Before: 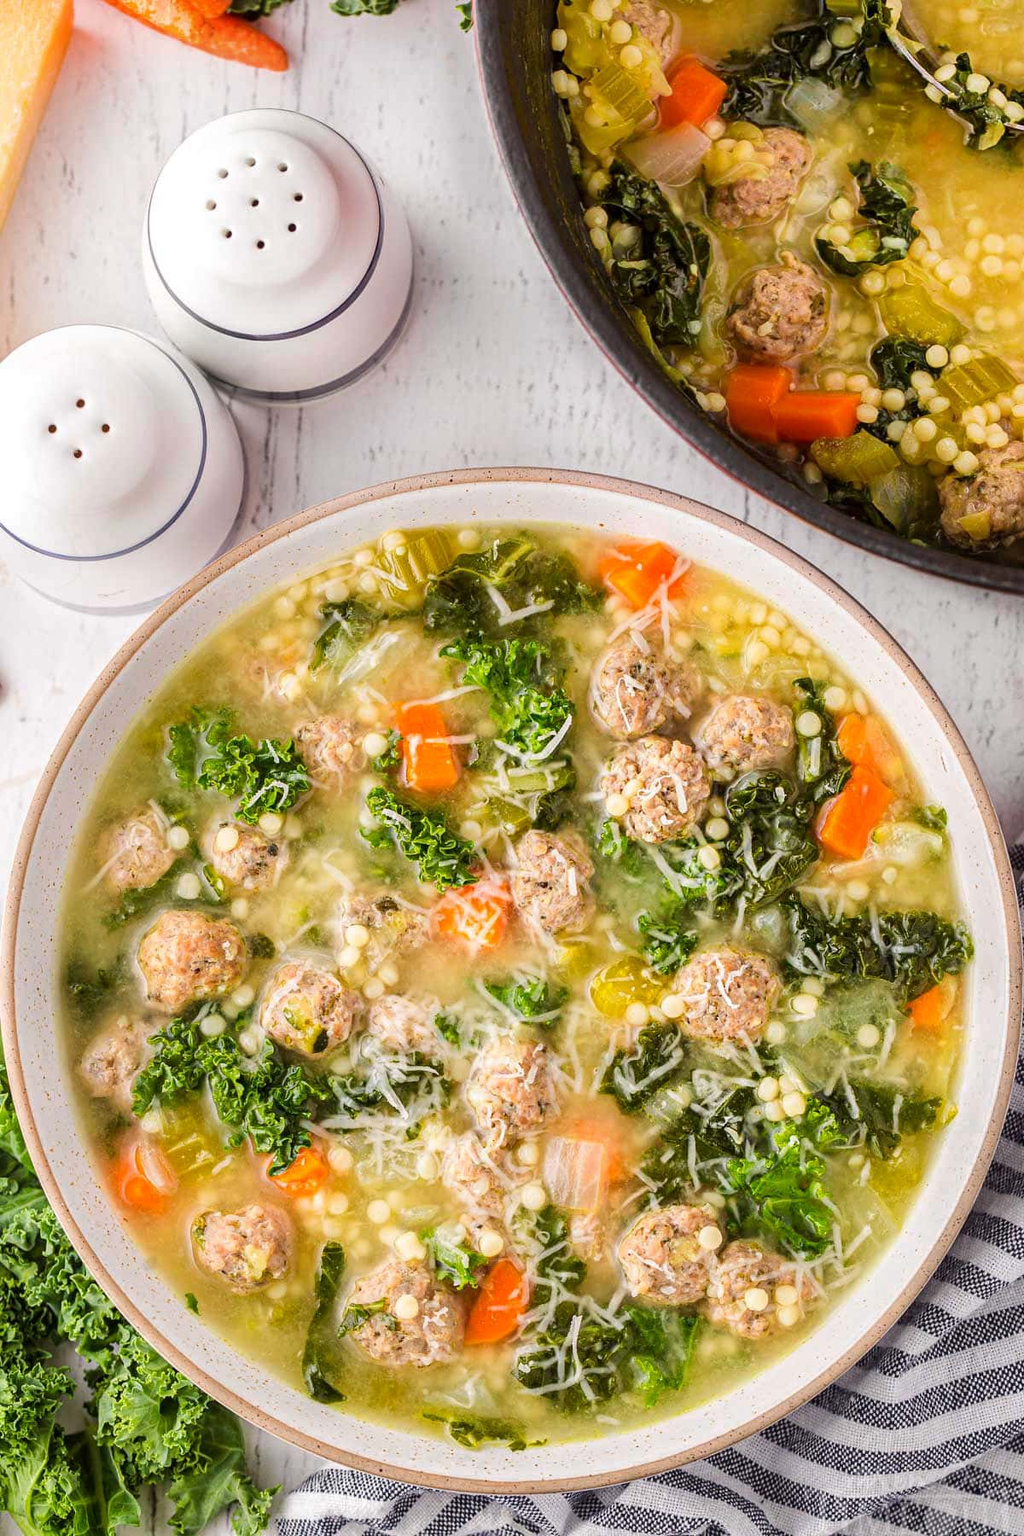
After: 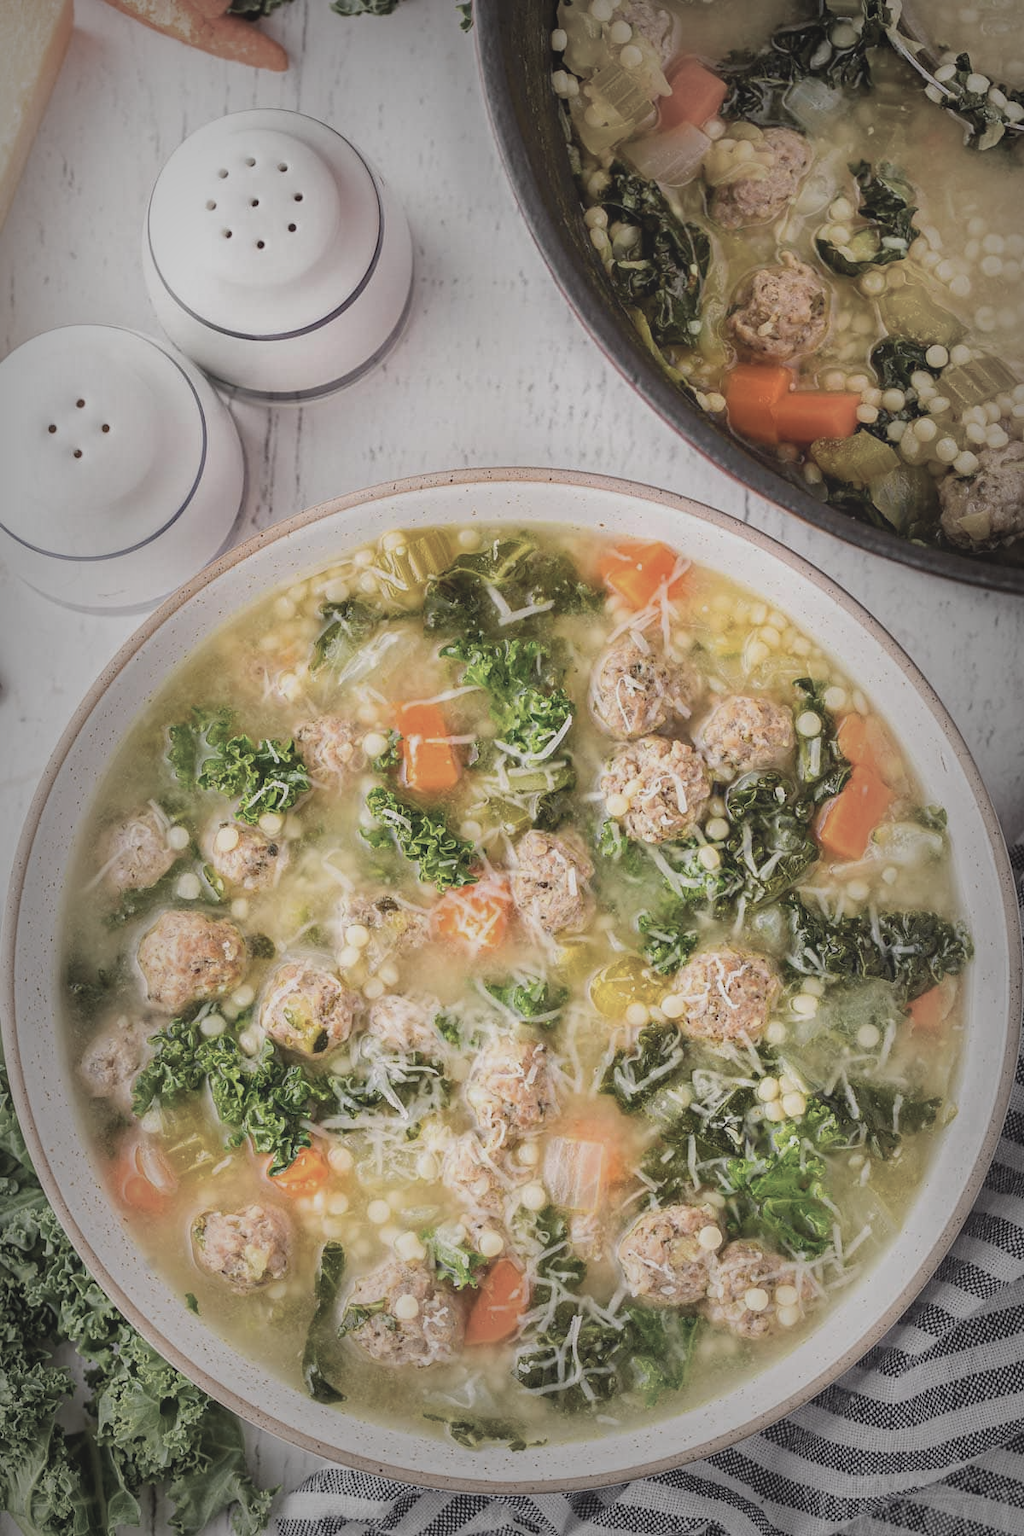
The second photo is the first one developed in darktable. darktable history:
tone equalizer: on, module defaults
contrast brightness saturation: contrast -0.25, saturation -0.449
vignetting: fall-off start 53.47%, automatic ratio true, width/height ratio 1.318, shape 0.23
